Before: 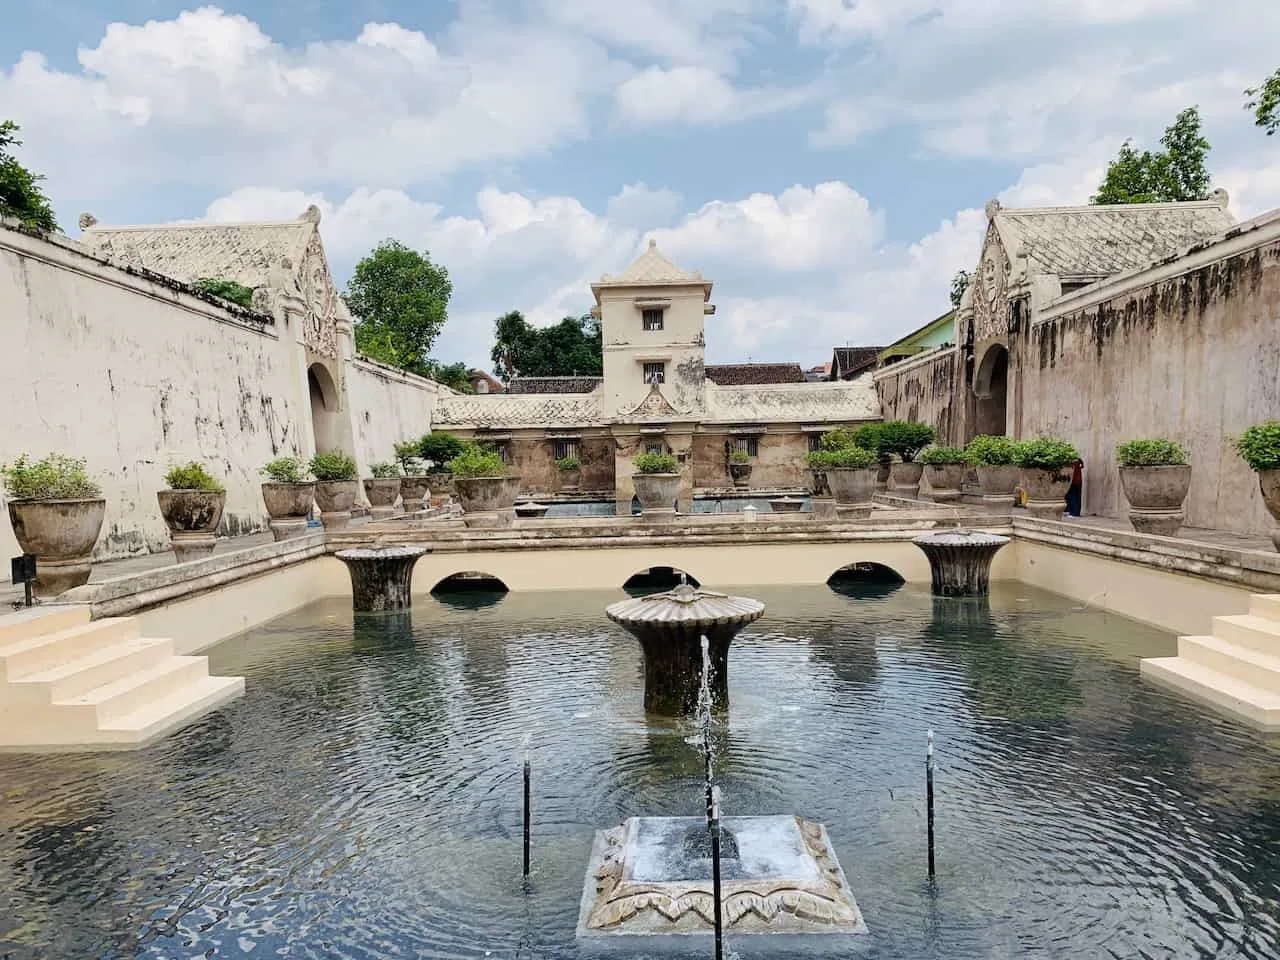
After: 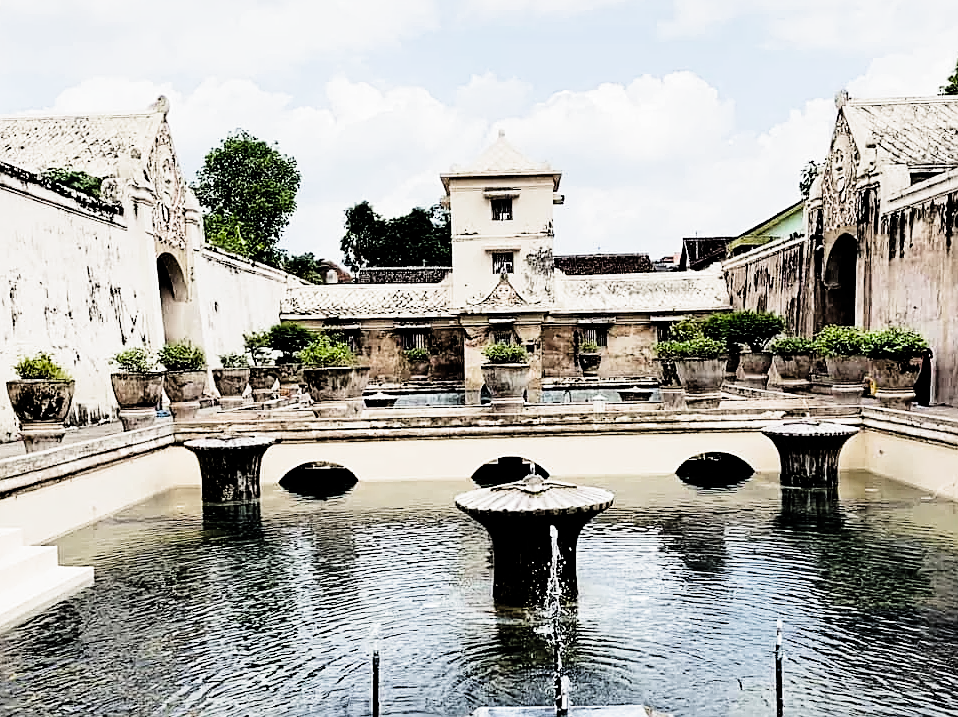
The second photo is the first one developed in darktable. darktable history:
sharpen: on, module defaults
tone curve: curves: ch0 [(0, 0) (0.004, 0.001) (0.133, 0.112) (0.325, 0.362) (0.832, 0.893) (1, 1)], preserve colors none
crop and rotate: left 11.829%, top 11.477%, right 13.286%, bottom 13.775%
filmic rgb: black relative exposure -3.8 EV, white relative exposure 2.41 EV, threshold 2.98 EV, dynamic range scaling -49.85%, hardness 3.44, latitude 30.28%, contrast 1.805, color science v5 (2021), iterations of high-quality reconstruction 0, contrast in shadows safe, contrast in highlights safe, enable highlight reconstruction true
